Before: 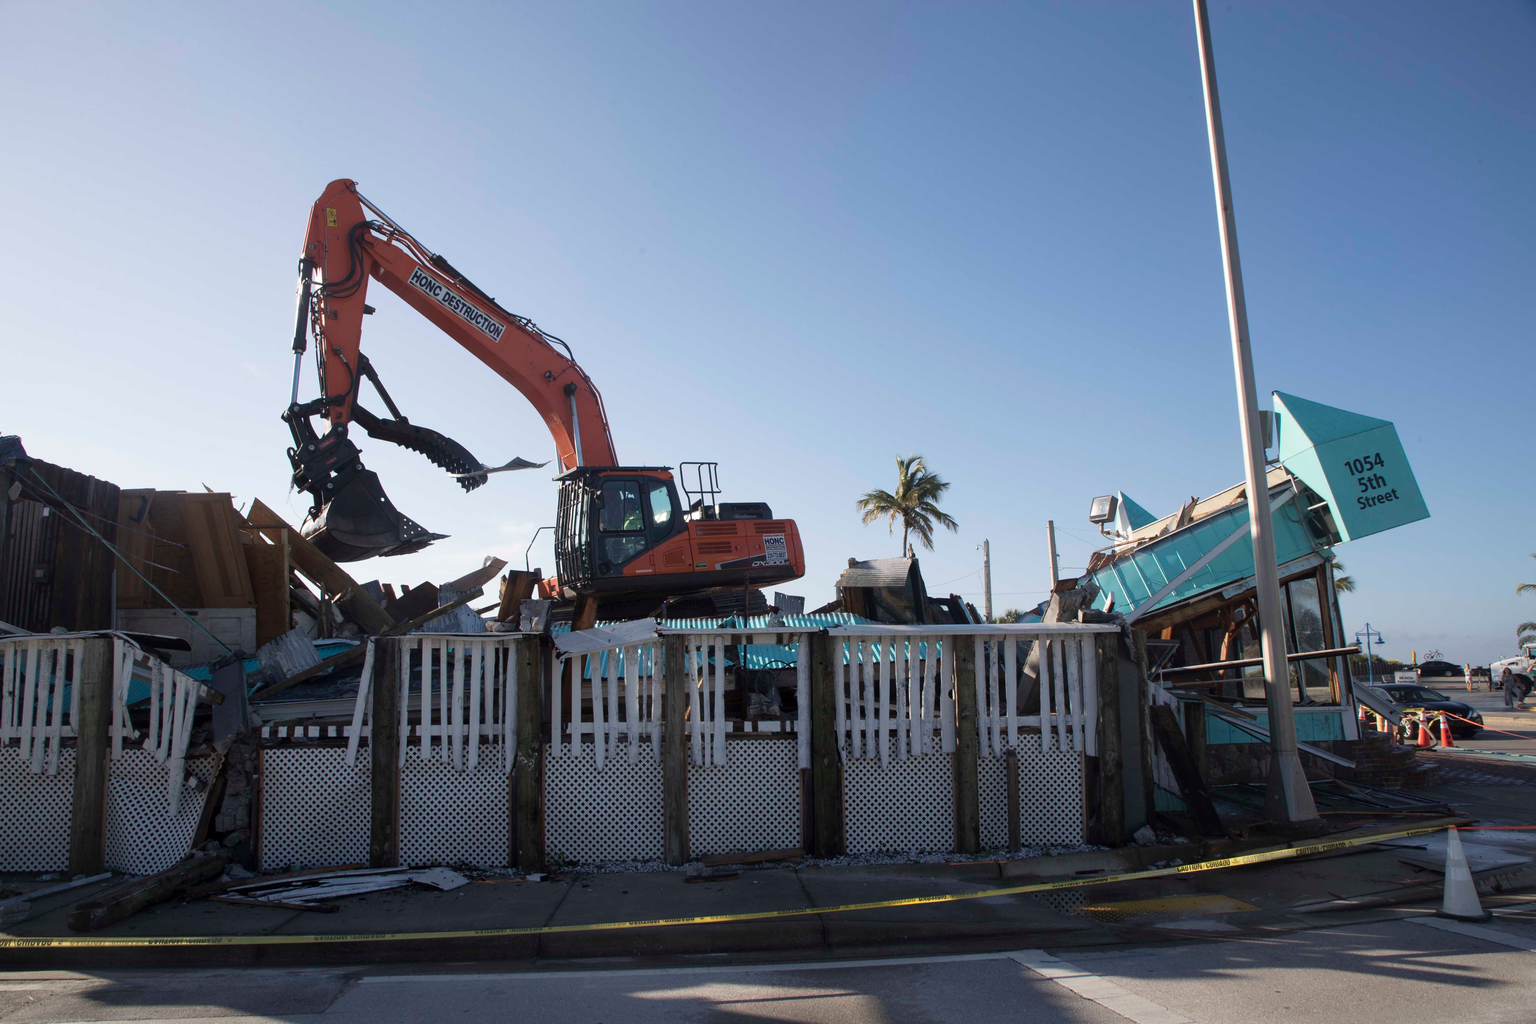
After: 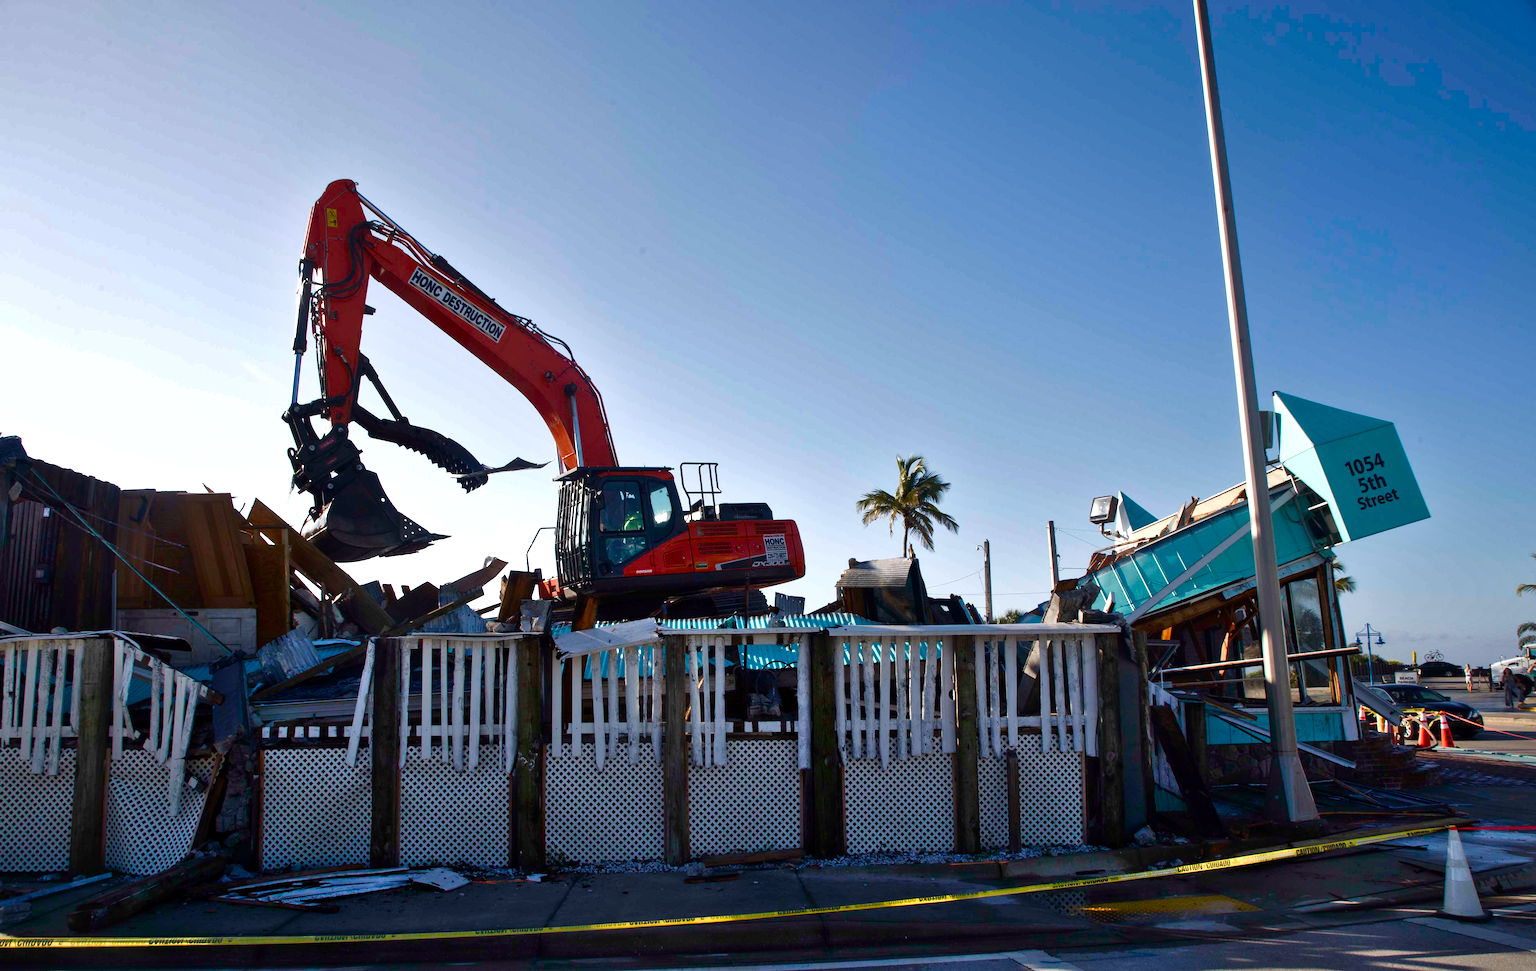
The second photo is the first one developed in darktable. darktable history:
color balance rgb: linear chroma grading › global chroma 3.572%, perceptual saturation grading › global saturation 24.63%, perceptual saturation grading › highlights -50.912%, perceptual saturation grading › mid-tones 19.199%, perceptual saturation grading › shadows 60.394%, global vibrance 24.957%, contrast 19.591%
contrast brightness saturation: brightness -0.087
shadows and highlights: soften with gaussian
crop and rotate: top 0.004%, bottom 5.134%
